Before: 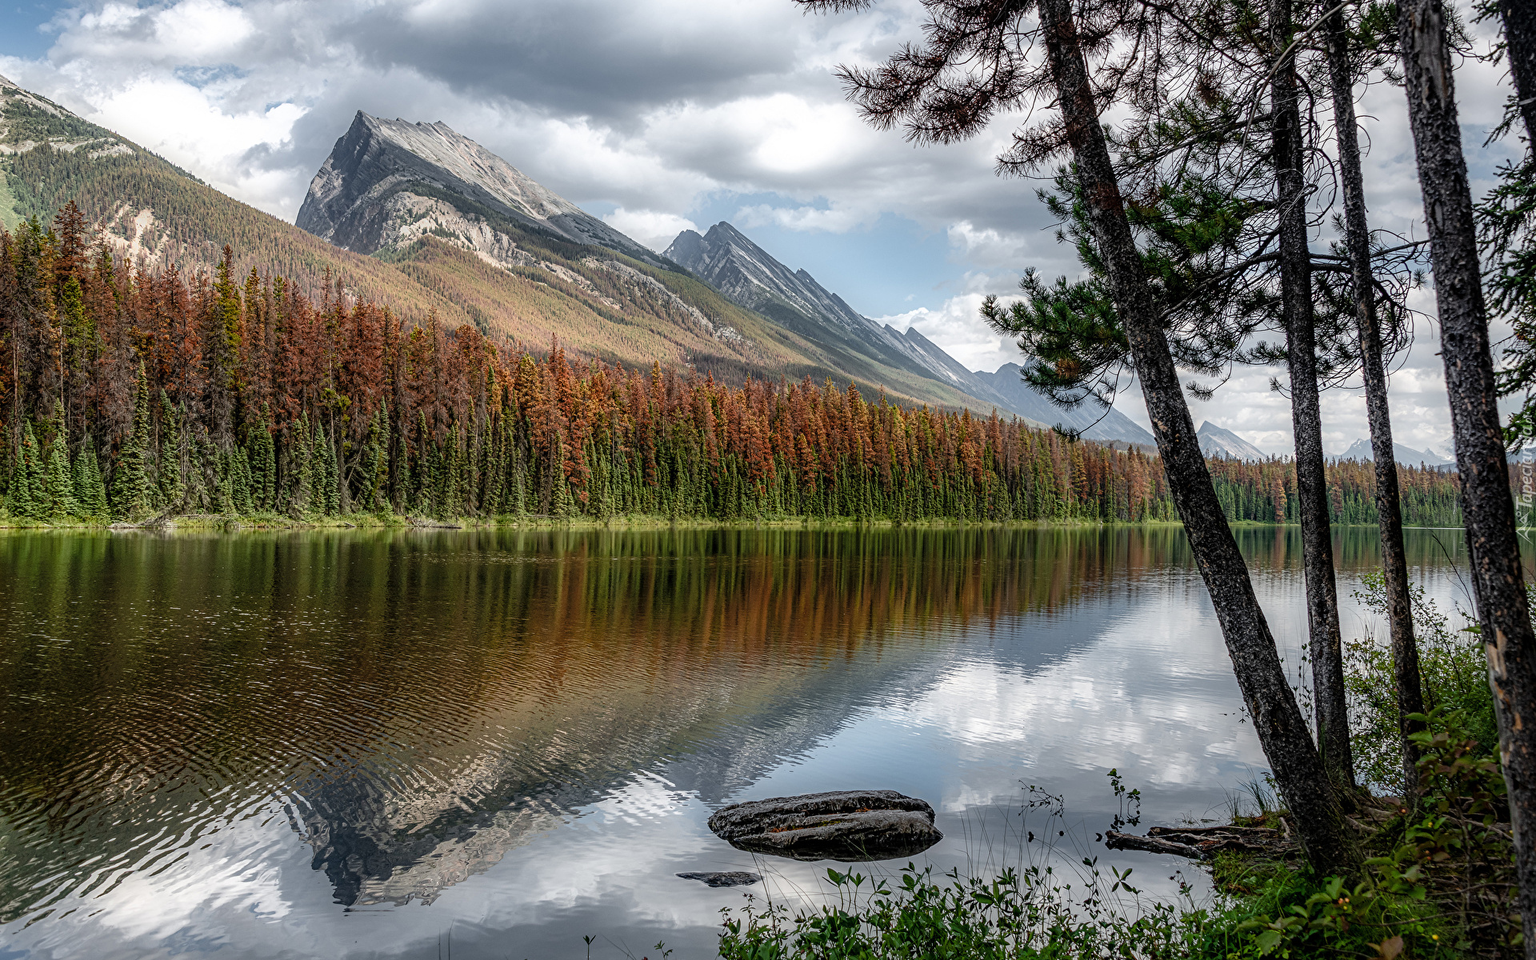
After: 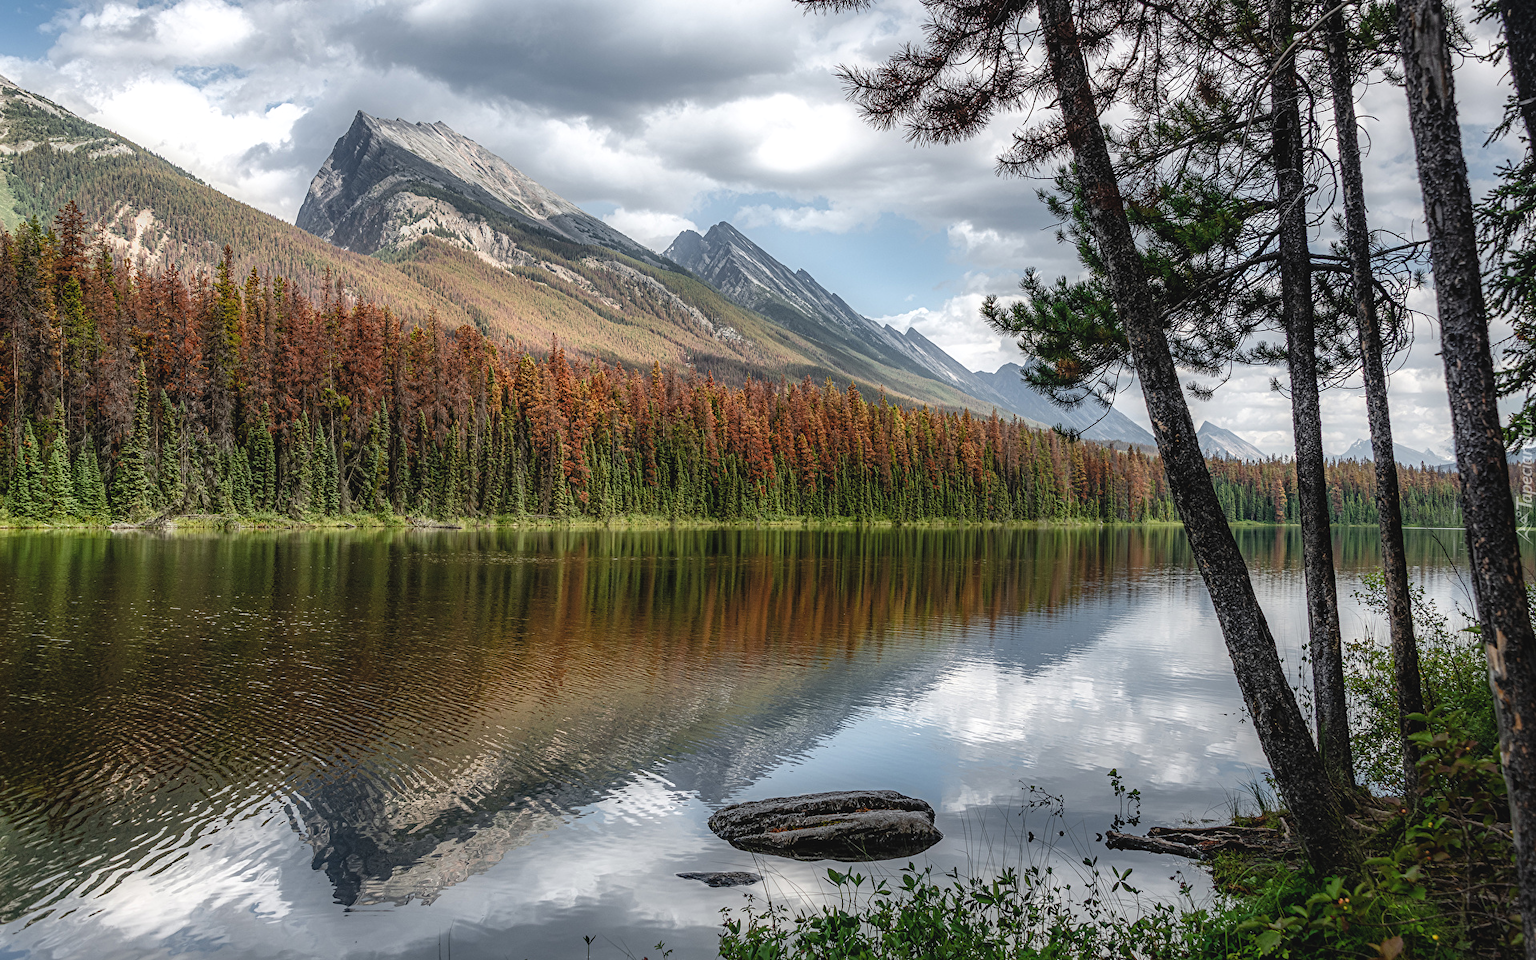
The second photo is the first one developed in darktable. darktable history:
exposure: black level correction -0.004, exposure 0.055 EV, compensate highlight preservation false
